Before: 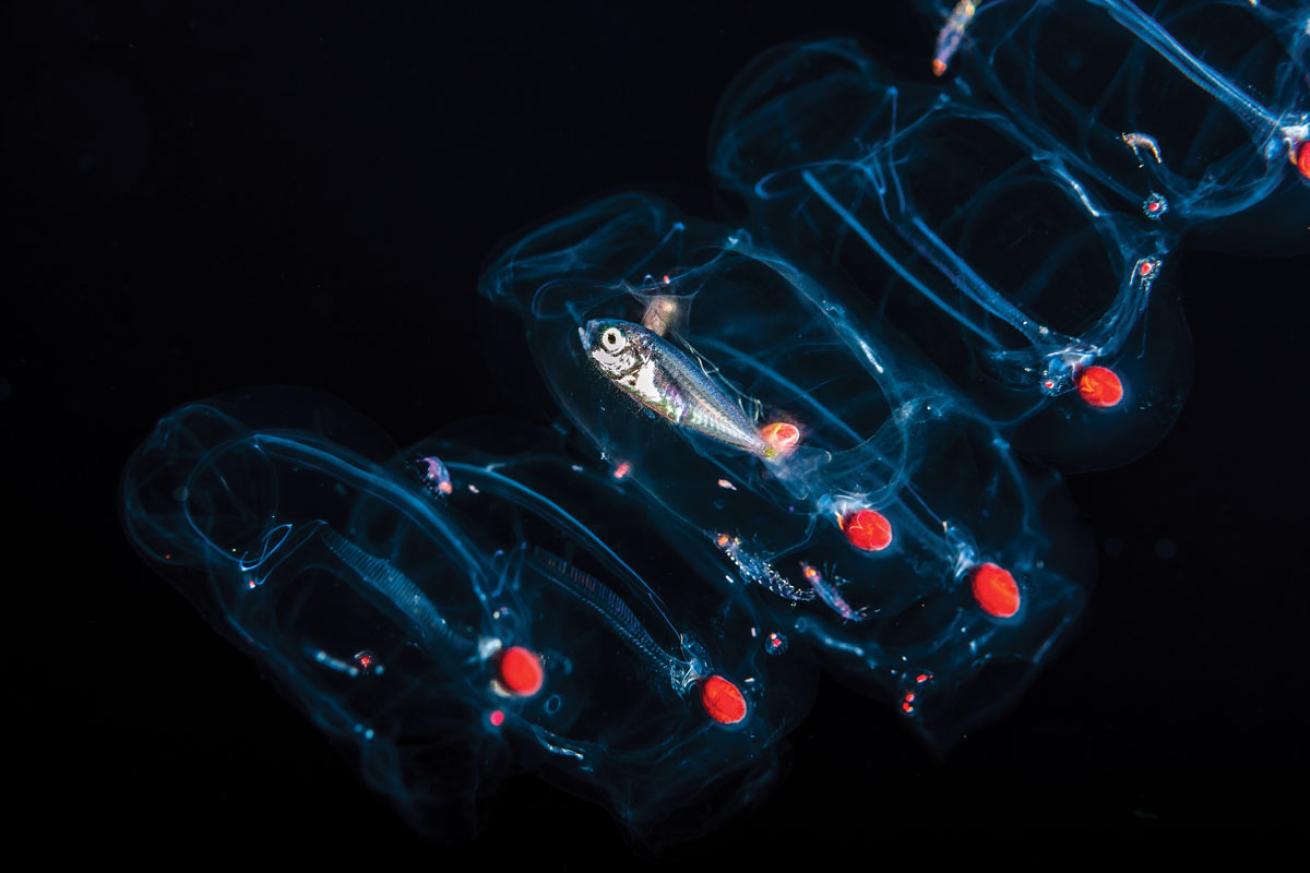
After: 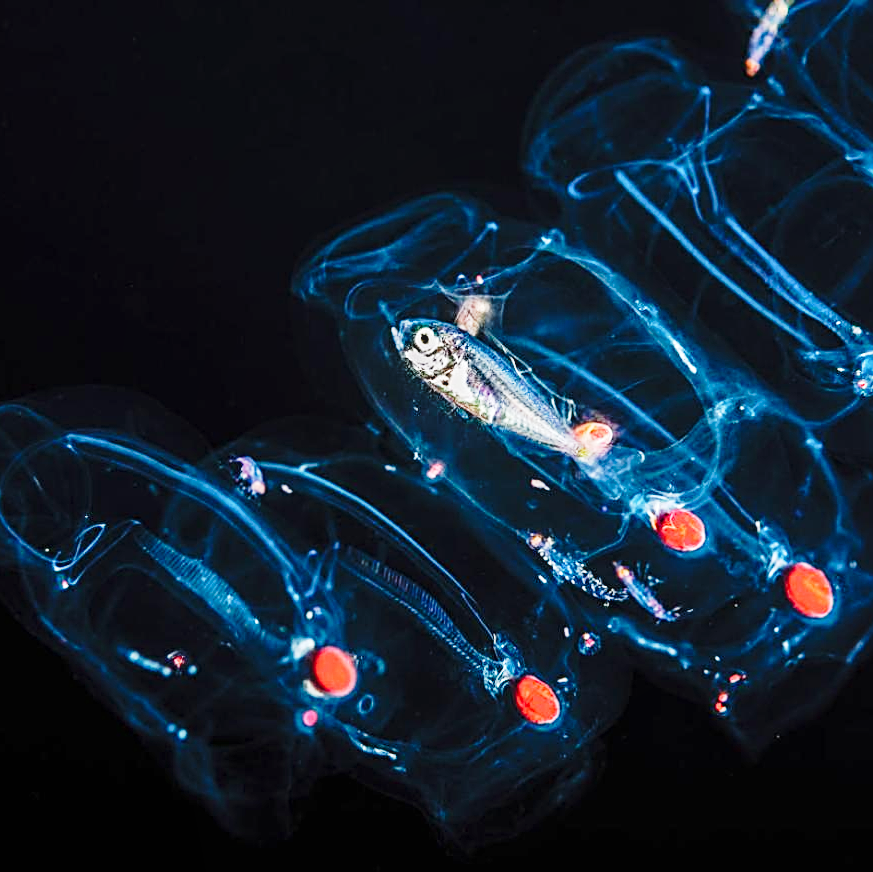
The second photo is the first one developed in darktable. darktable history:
exposure: black level correction 0, exposure 0.702 EV, compensate exposure bias true, compensate highlight preservation false
crop and rotate: left 14.385%, right 18.965%
base curve: curves: ch0 [(0, 0) (0.028, 0.03) (0.121, 0.232) (0.46, 0.748) (0.859, 0.968) (1, 1)], preserve colors none
sharpen: radius 2.837, amount 0.715
local contrast: detail 110%
